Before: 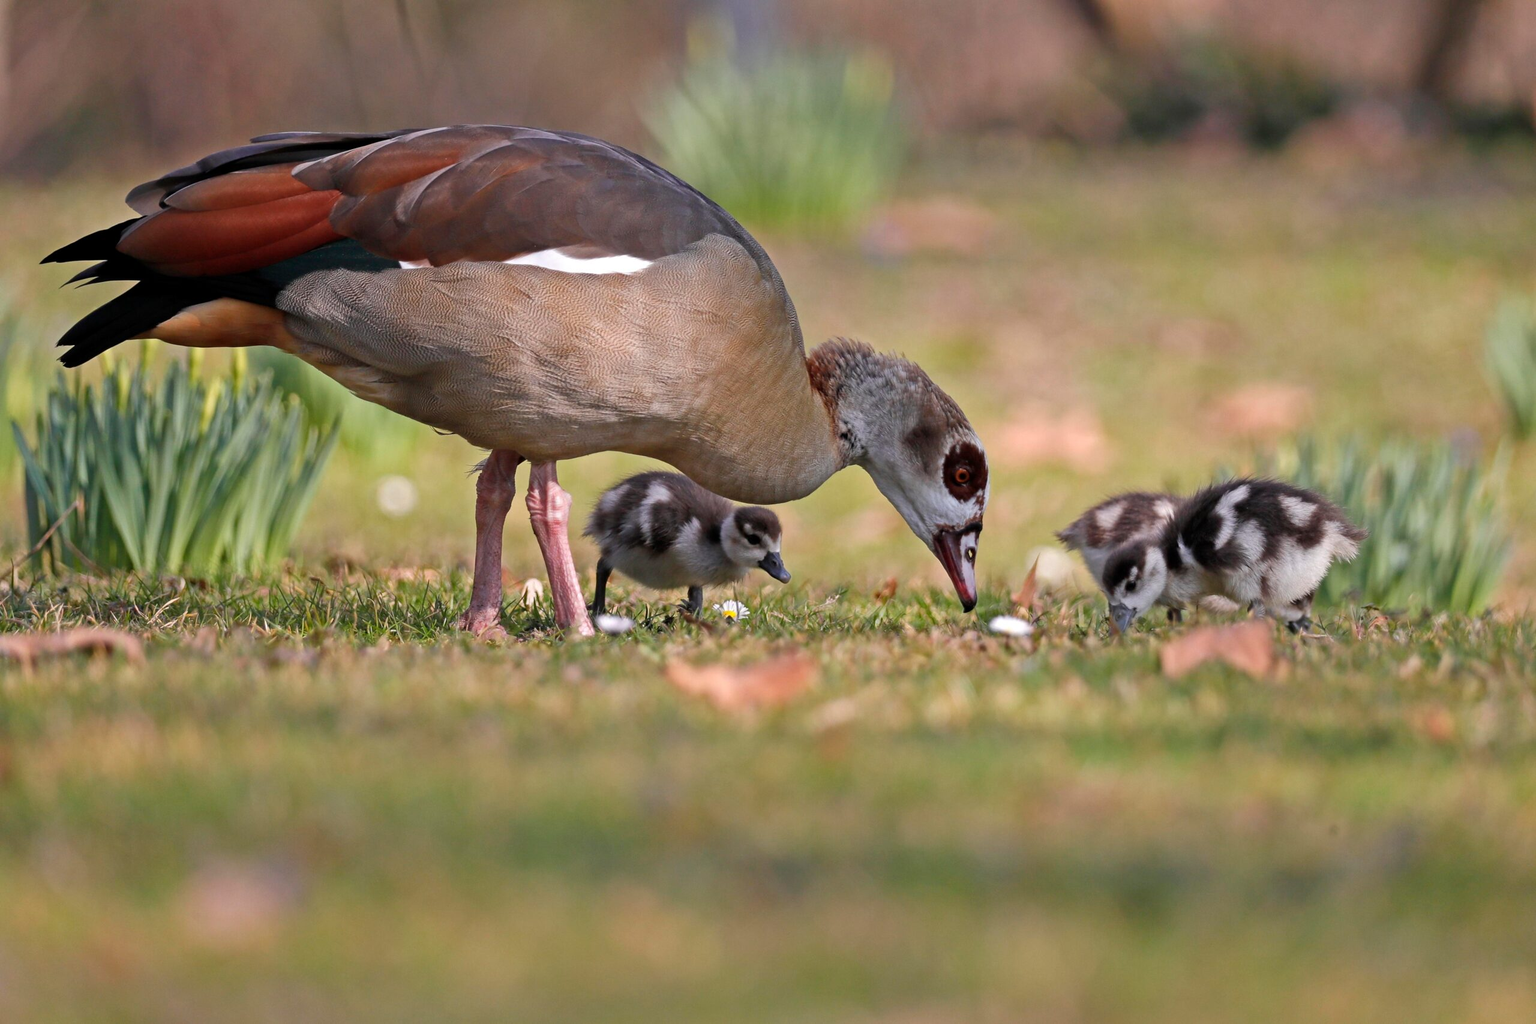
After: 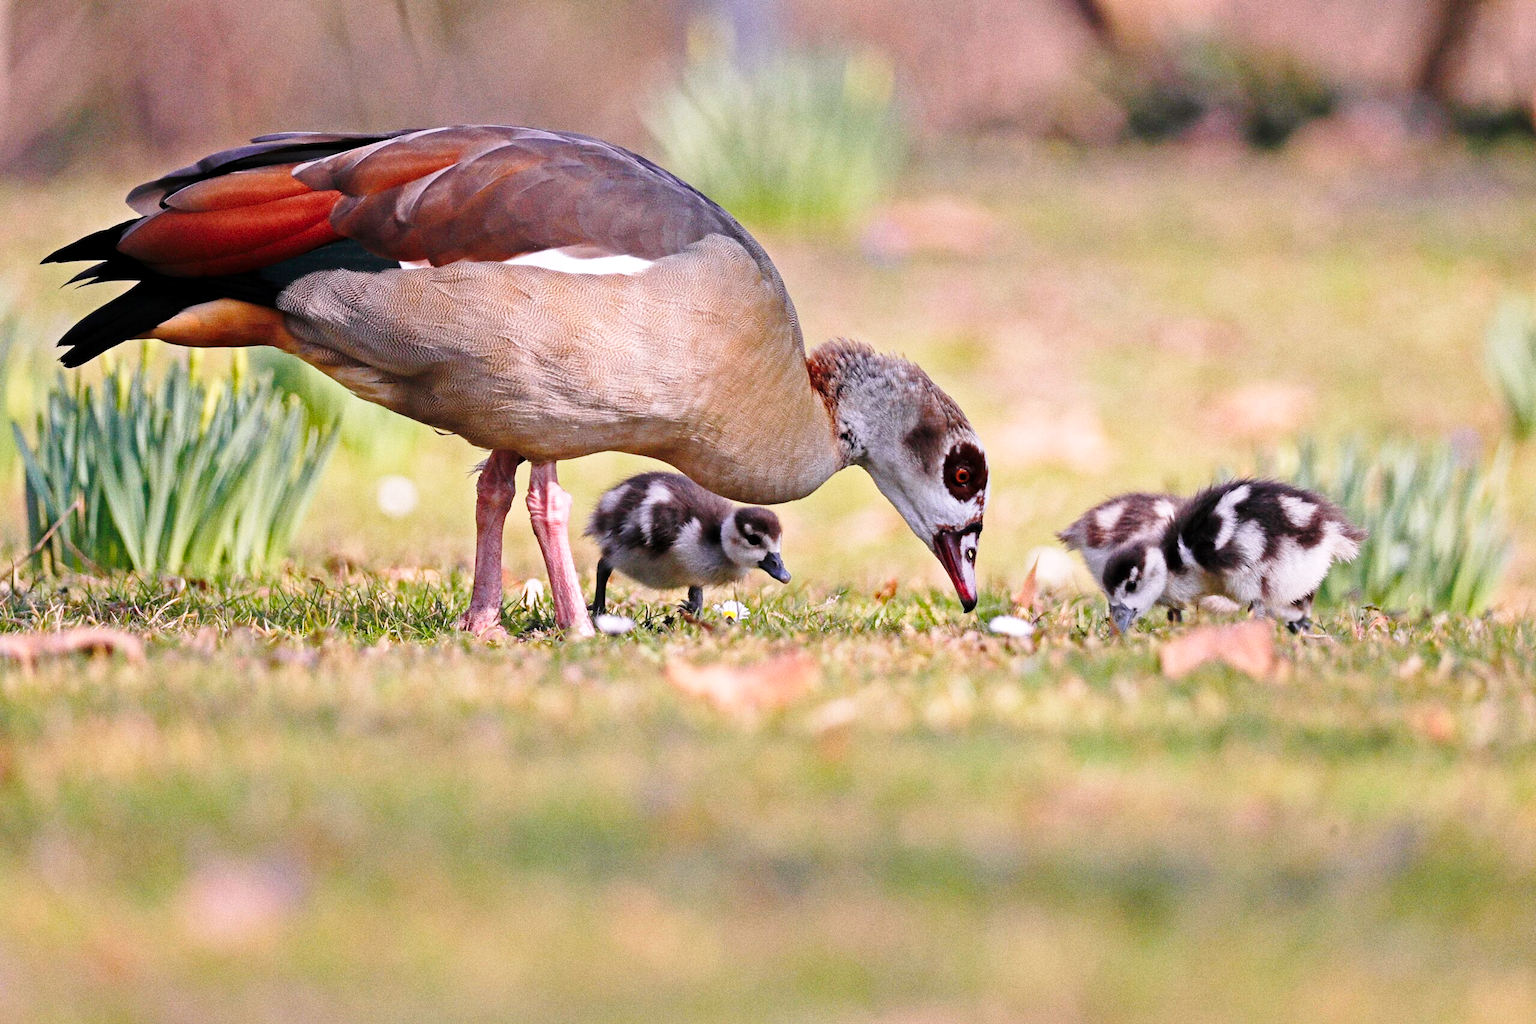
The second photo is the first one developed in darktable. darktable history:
base curve: curves: ch0 [(0, 0) (0.028, 0.03) (0.121, 0.232) (0.46, 0.748) (0.859, 0.968) (1, 1)], preserve colors none
local contrast: mode bilateral grid, contrast 15, coarseness 36, detail 105%, midtone range 0.2
white balance: red 1.05, blue 1.072
grain: coarseness 0.09 ISO, strength 40%
